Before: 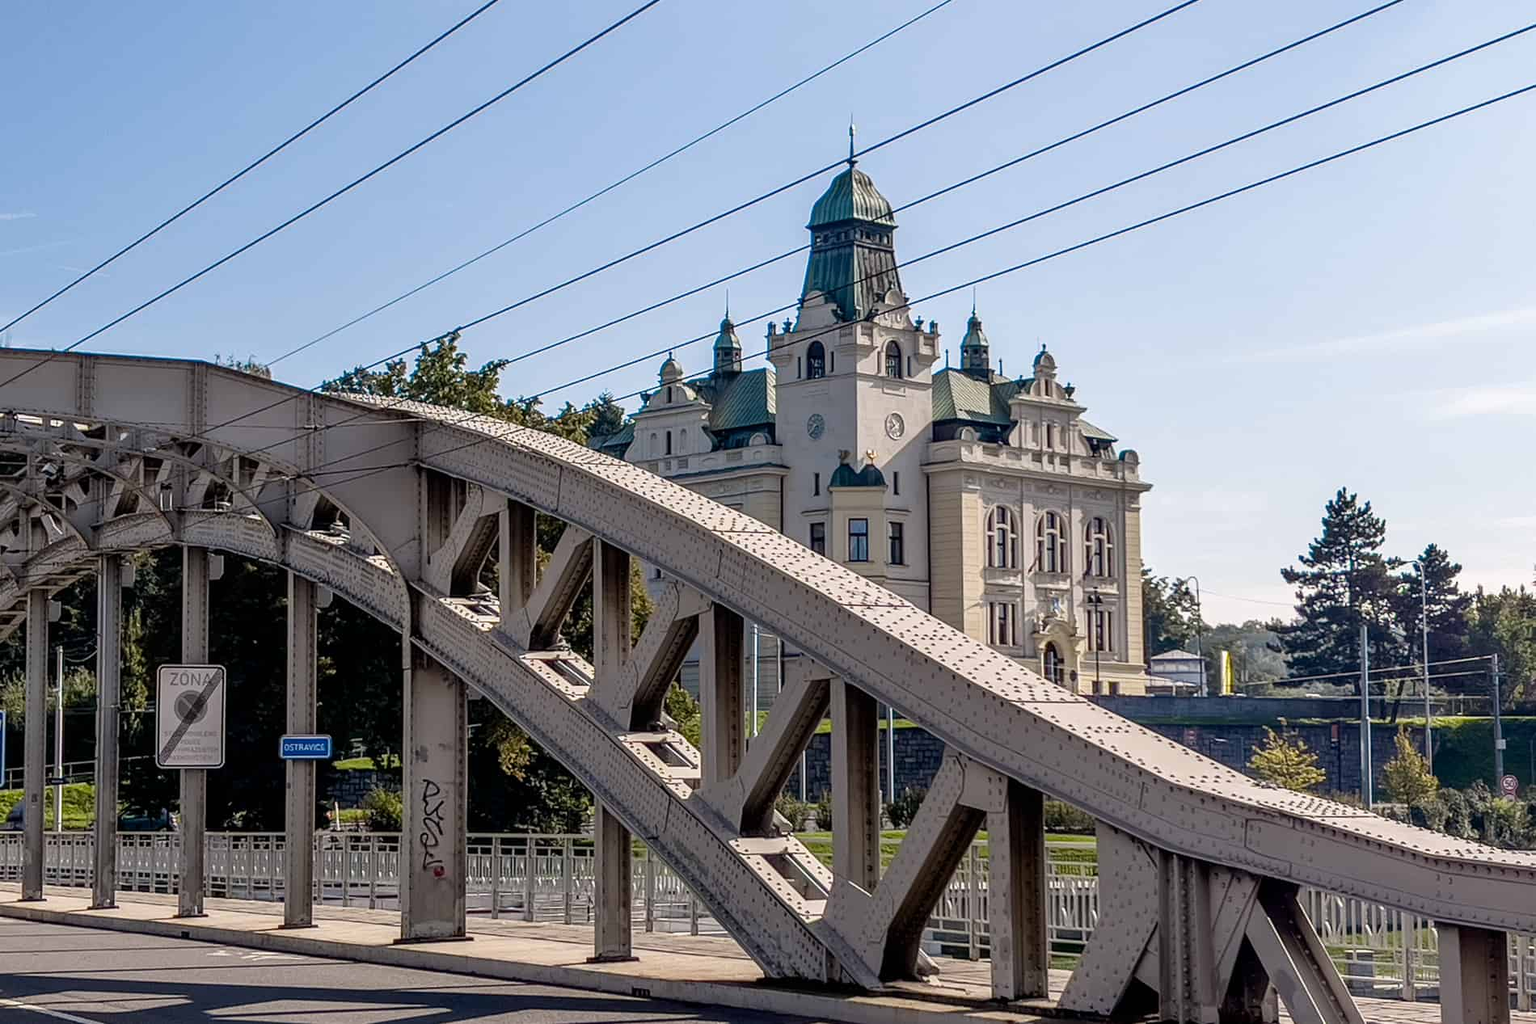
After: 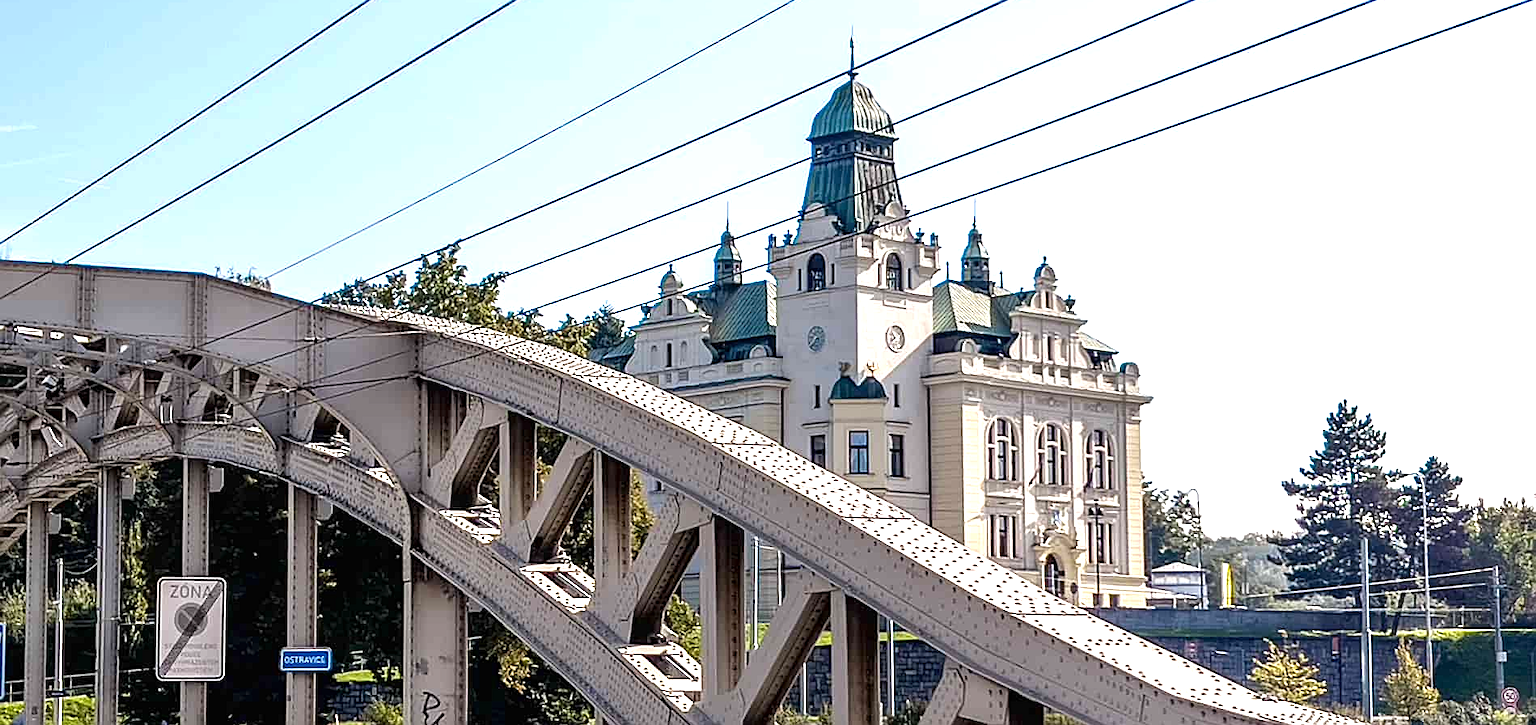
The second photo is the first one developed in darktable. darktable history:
color balance rgb: perceptual saturation grading › global saturation 0.407%
sharpen: on, module defaults
exposure: black level correction 0, exposure 1 EV, compensate highlight preservation false
crop and rotate: top 8.755%, bottom 20.433%
